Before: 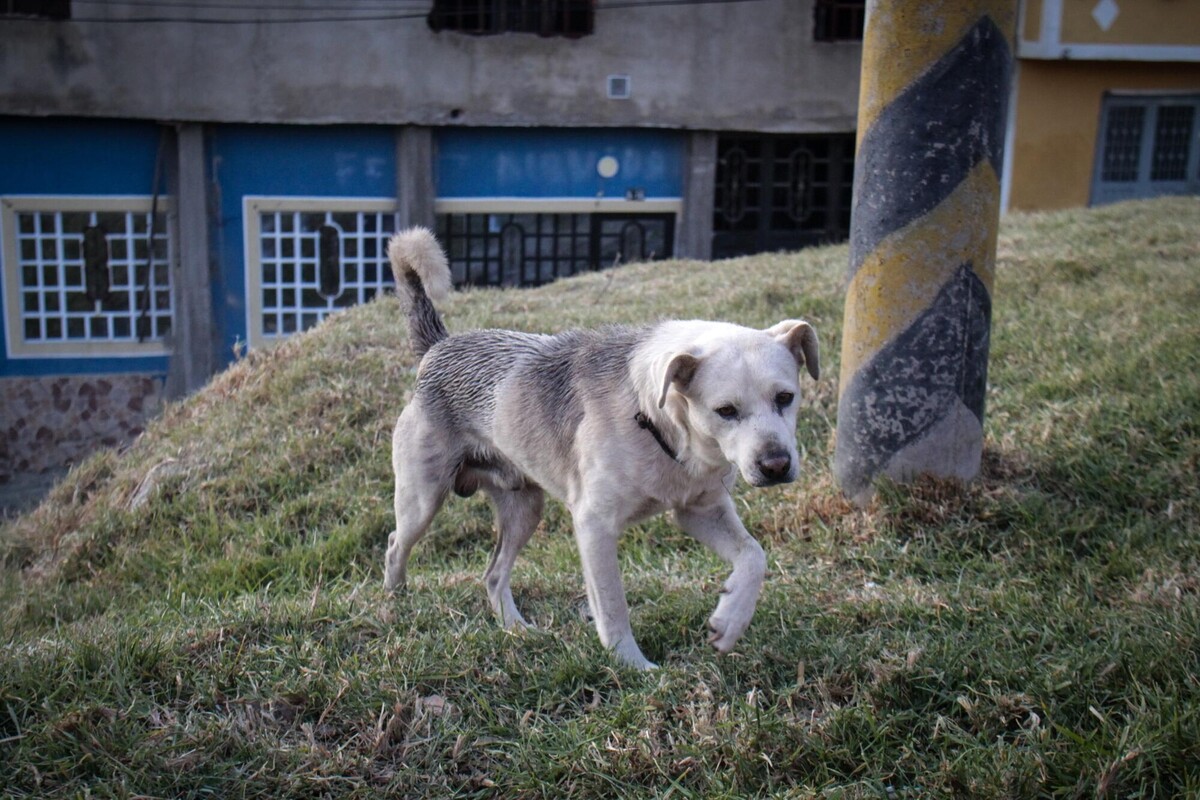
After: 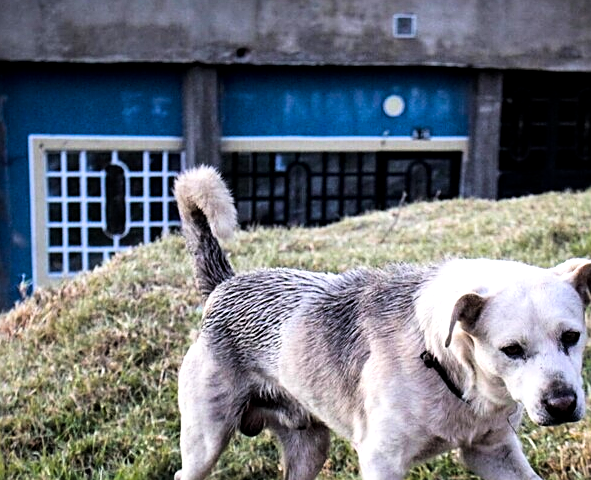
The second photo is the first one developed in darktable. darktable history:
sharpen: on, module defaults
local contrast: highlights 100%, shadows 100%, detail 120%, midtone range 0.2
crop: left 17.835%, top 7.675%, right 32.881%, bottom 32.213%
tone equalizer: -8 EV -1.08 EV, -7 EV -1.01 EV, -6 EV -0.867 EV, -5 EV -0.578 EV, -3 EV 0.578 EV, -2 EV 0.867 EV, -1 EV 1.01 EV, +0 EV 1.08 EV, edges refinement/feathering 500, mask exposure compensation -1.57 EV, preserve details no
color balance rgb: perceptual saturation grading › global saturation 30%, global vibrance 20%
filmic rgb: black relative exposure -9.5 EV, white relative exposure 3.02 EV, hardness 6.12
